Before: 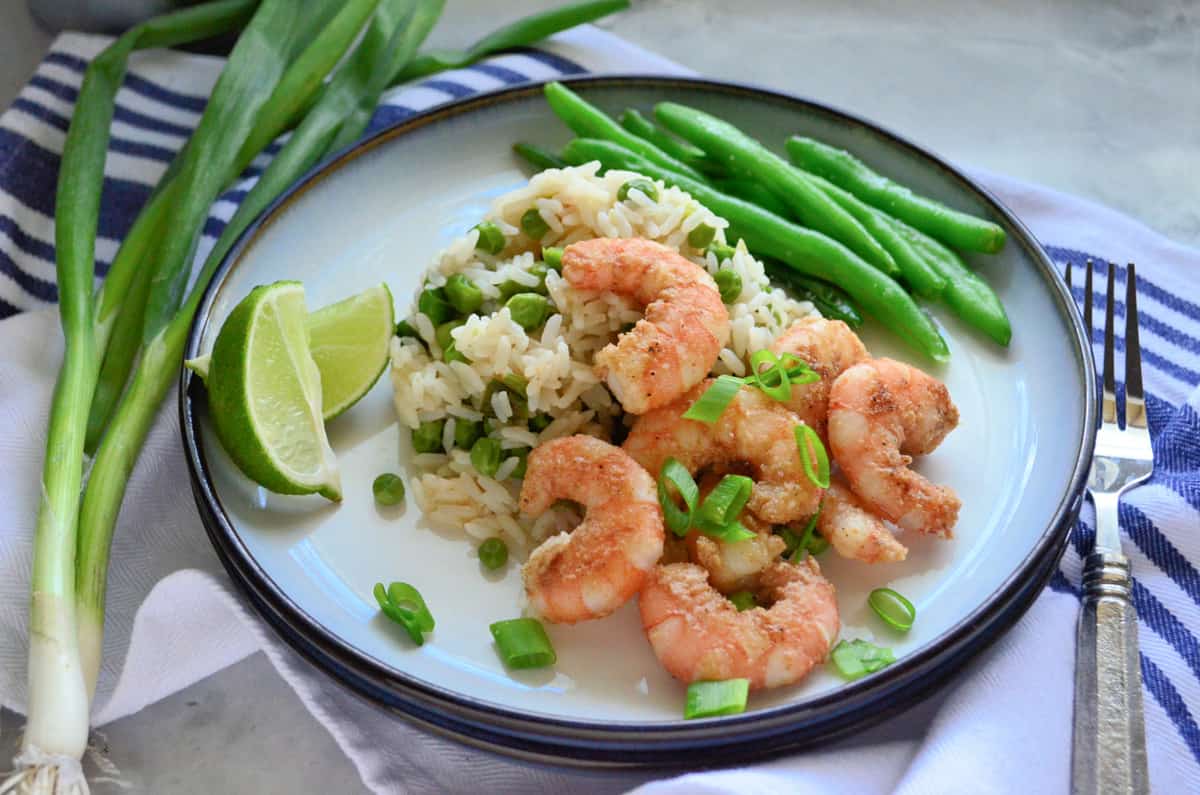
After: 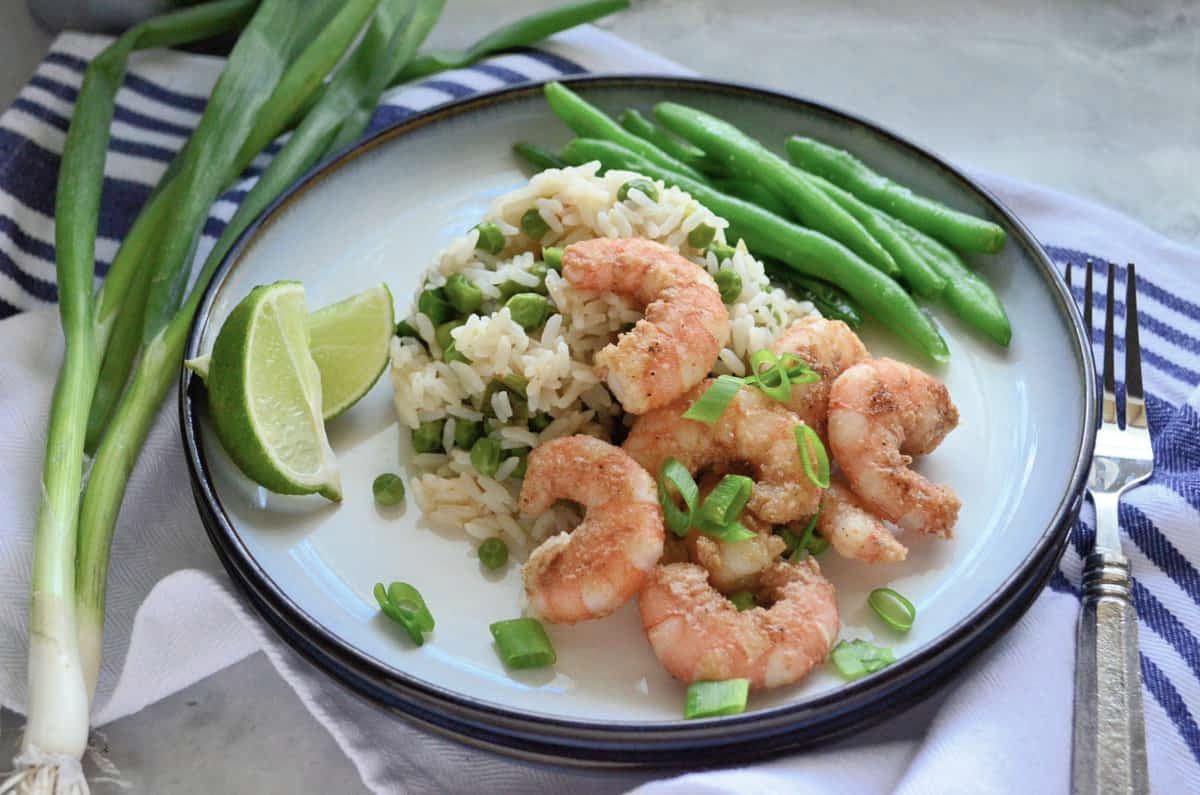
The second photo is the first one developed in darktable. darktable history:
color correction: highlights b* -0.006, saturation 0.787
